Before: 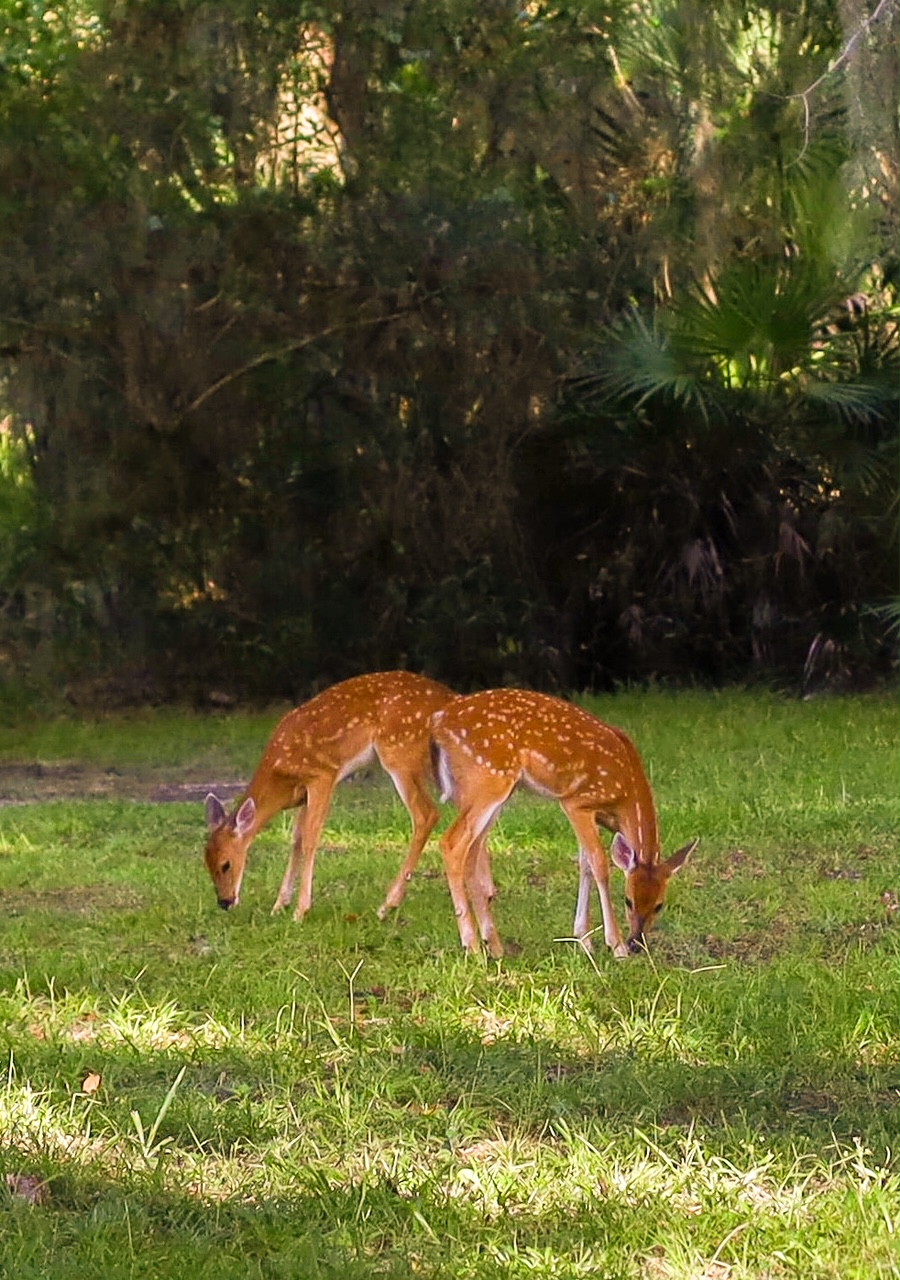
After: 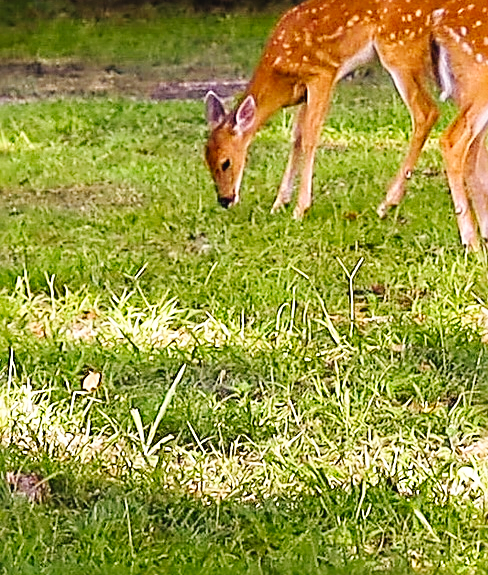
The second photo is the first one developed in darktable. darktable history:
sharpen: radius 2.845, amount 0.714
crop and rotate: top 54.844%, right 45.686%, bottom 0.207%
tone curve: curves: ch0 [(0, 0.023) (0.087, 0.065) (0.184, 0.168) (0.45, 0.54) (0.57, 0.683) (0.722, 0.825) (0.877, 0.948) (1, 1)]; ch1 [(0, 0) (0.388, 0.369) (0.44, 0.44) (0.489, 0.481) (0.534, 0.551) (0.657, 0.659) (1, 1)]; ch2 [(0, 0) (0.353, 0.317) (0.408, 0.427) (0.472, 0.46) (0.5, 0.496) (0.537, 0.539) (0.576, 0.592) (0.625, 0.631) (1, 1)], preserve colors none
